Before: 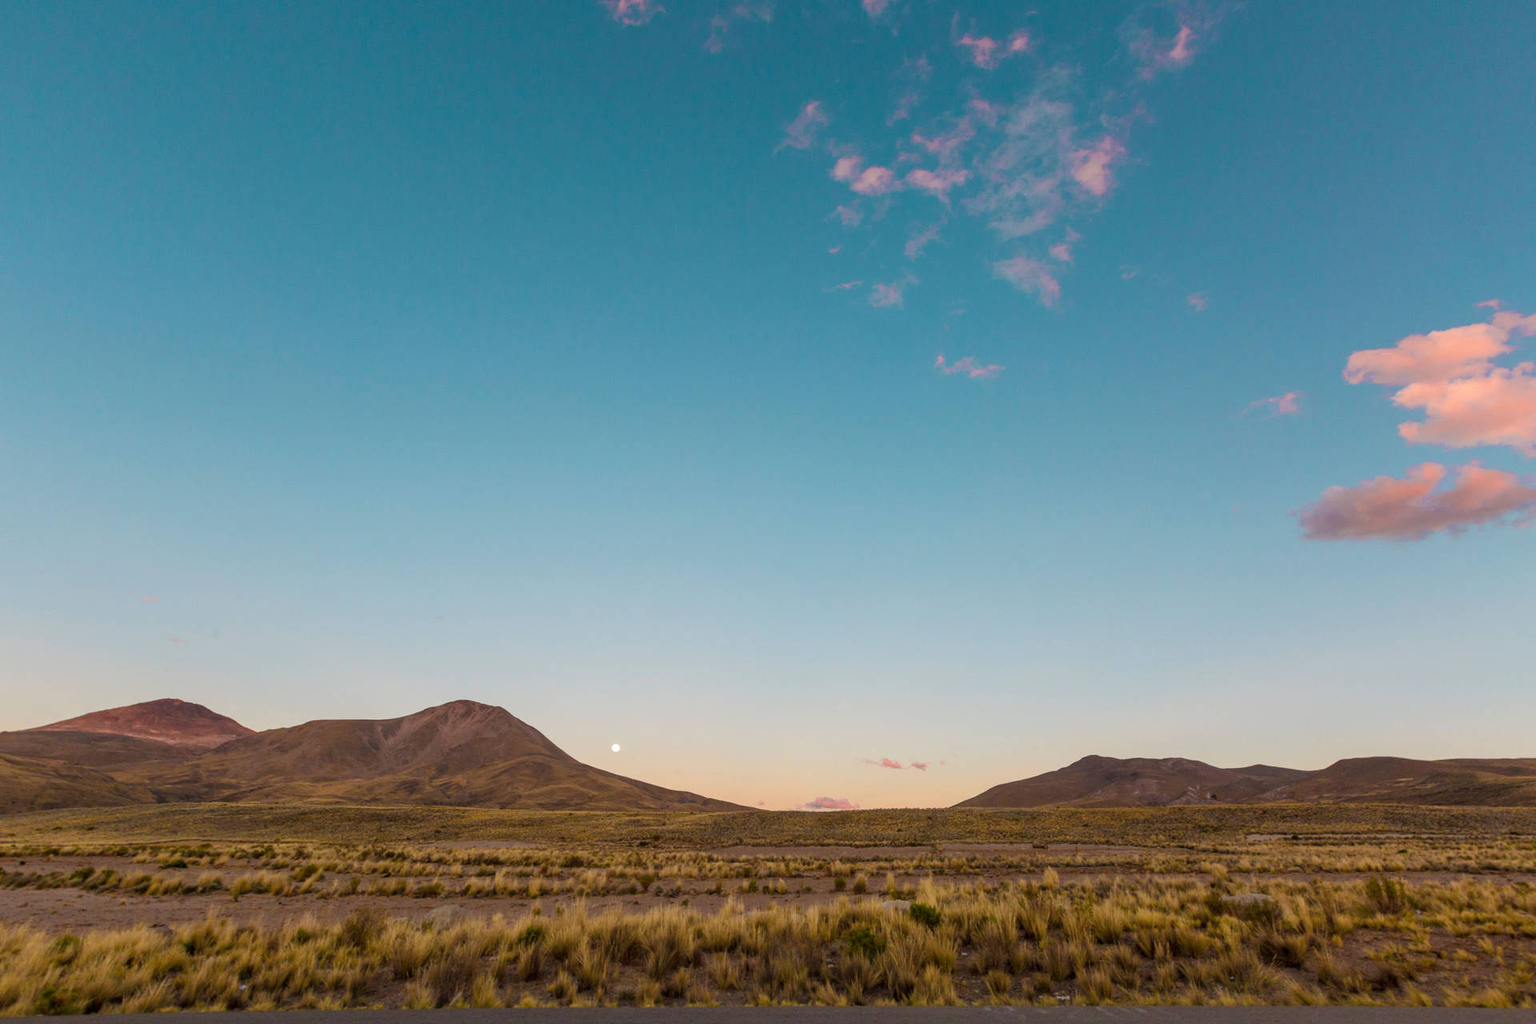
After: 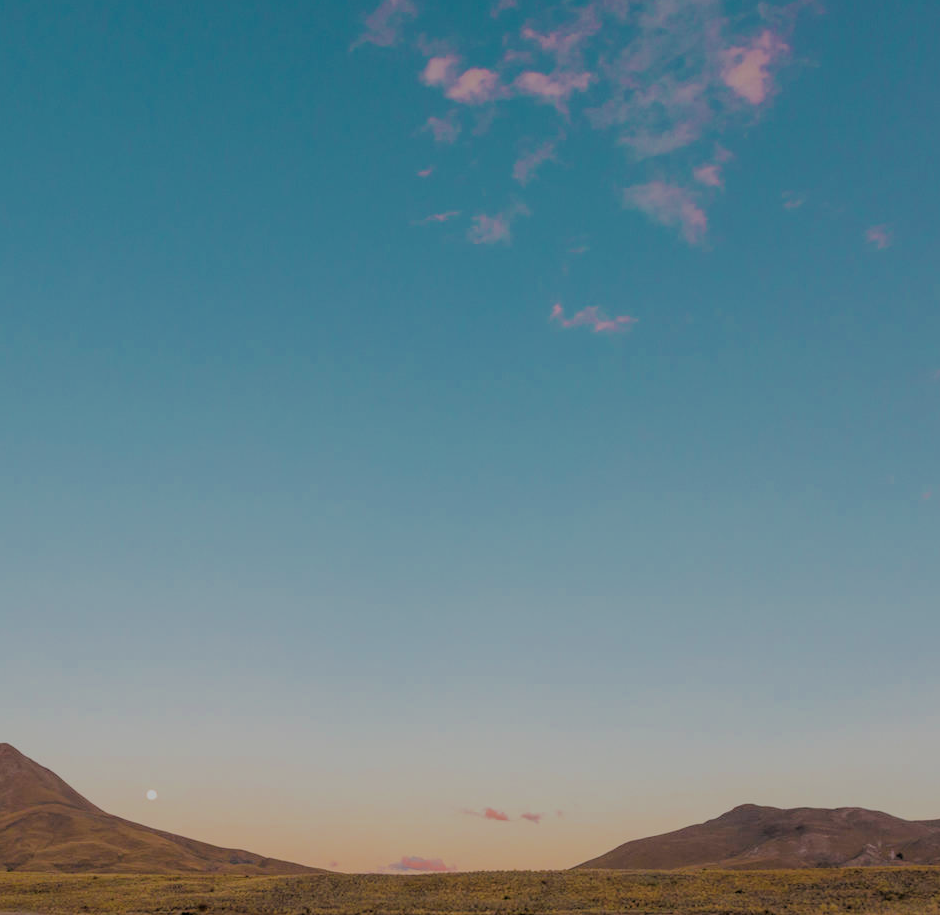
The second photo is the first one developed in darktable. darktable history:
crop: left 32.234%, top 10.964%, right 18.799%, bottom 17.548%
filmic rgb: middle gray luminance 3.59%, black relative exposure -5.93 EV, white relative exposure 6.31 EV, dynamic range scaling 21.87%, target black luminance 0%, hardness 2.32, latitude 45.67%, contrast 0.779, highlights saturation mix 99.5%, shadows ↔ highlights balance 0.262%, iterations of high-quality reconstruction 0
